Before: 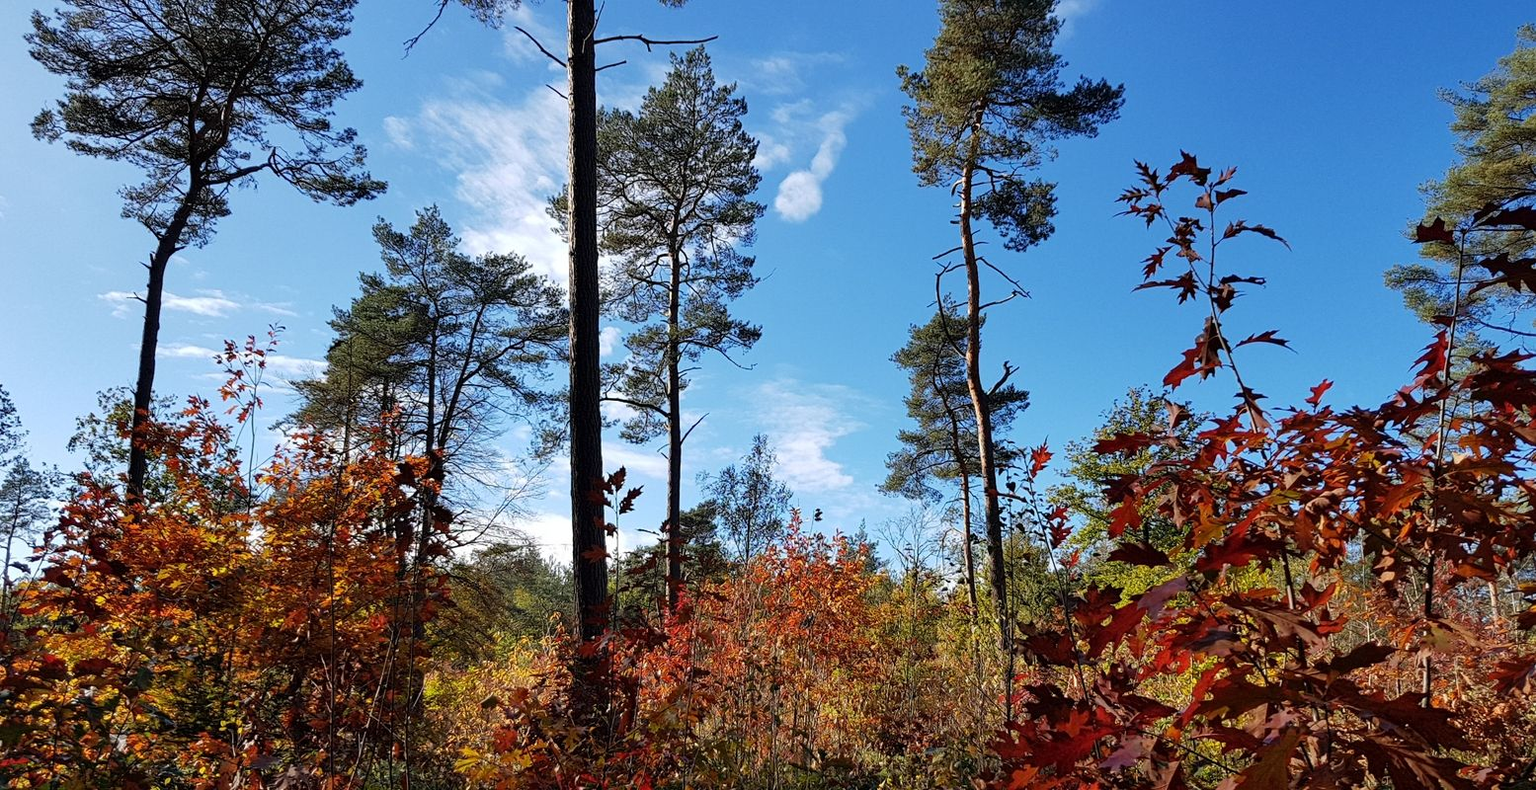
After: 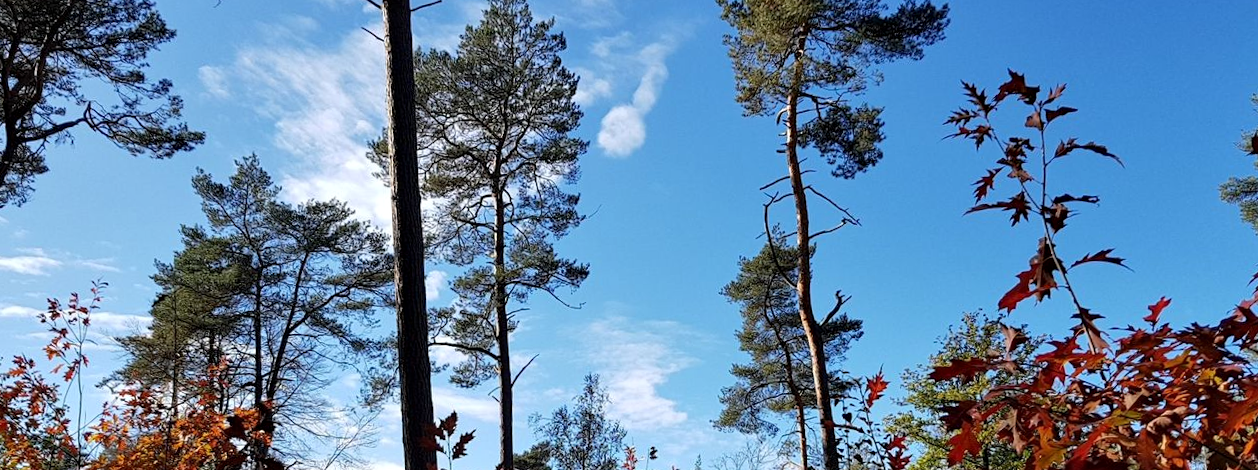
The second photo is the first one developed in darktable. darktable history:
rotate and perspective: rotation -2.12°, lens shift (vertical) 0.009, lens shift (horizontal) -0.008, automatic cropping original format, crop left 0.036, crop right 0.964, crop top 0.05, crop bottom 0.959
contrast equalizer: octaves 7, y [[0.6 ×6], [0.55 ×6], [0 ×6], [0 ×6], [0 ×6]], mix 0.15
crop and rotate: left 9.345%, top 7.22%, right 4.982%, bottom 32.331%
